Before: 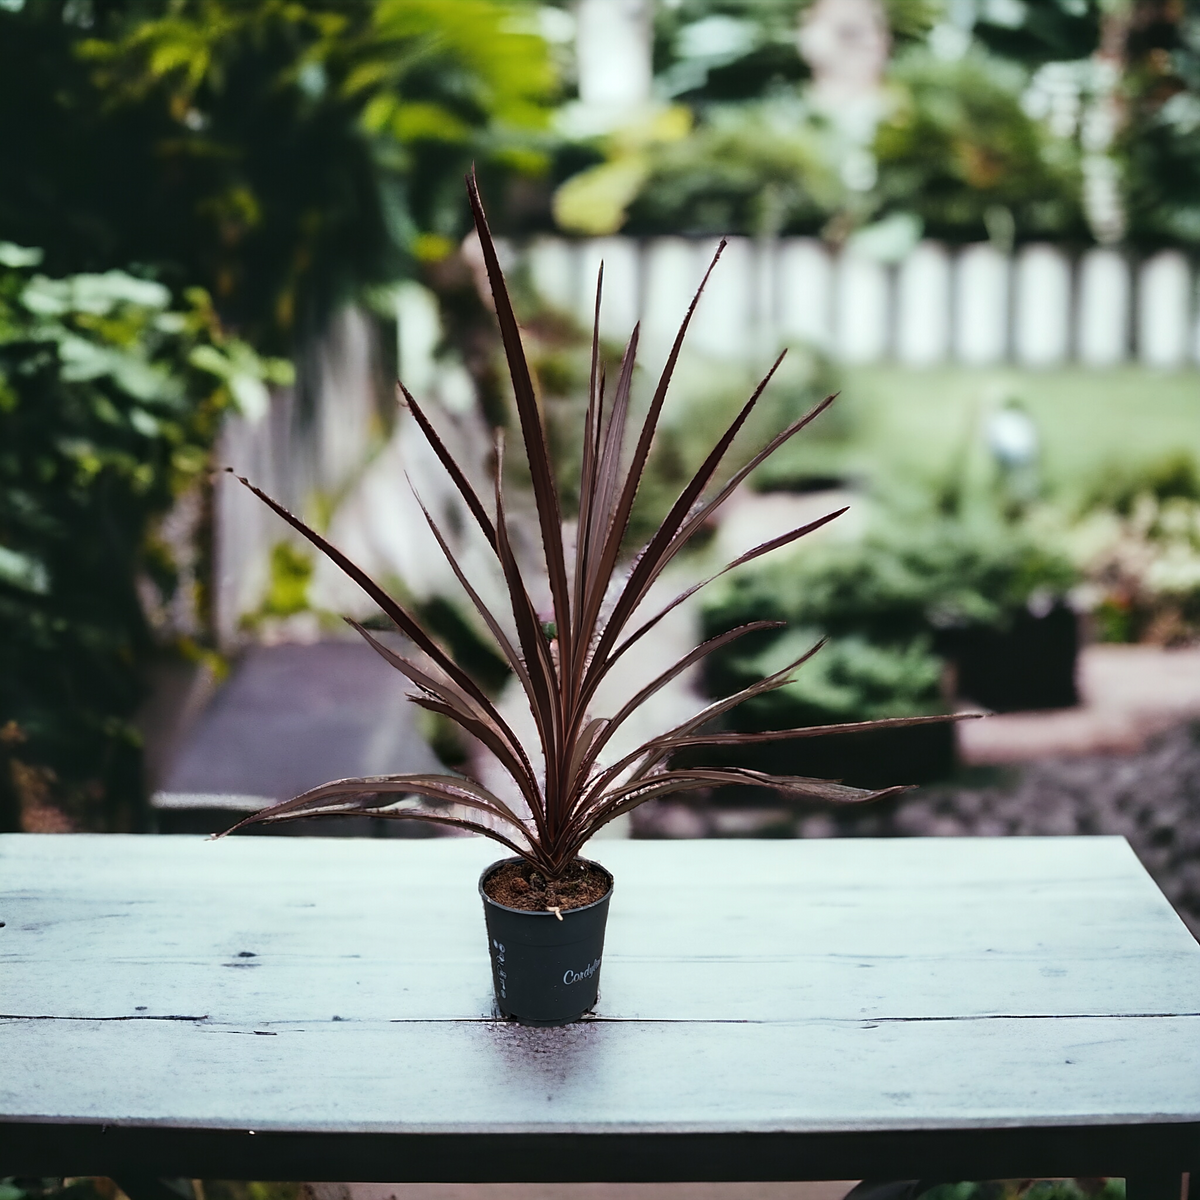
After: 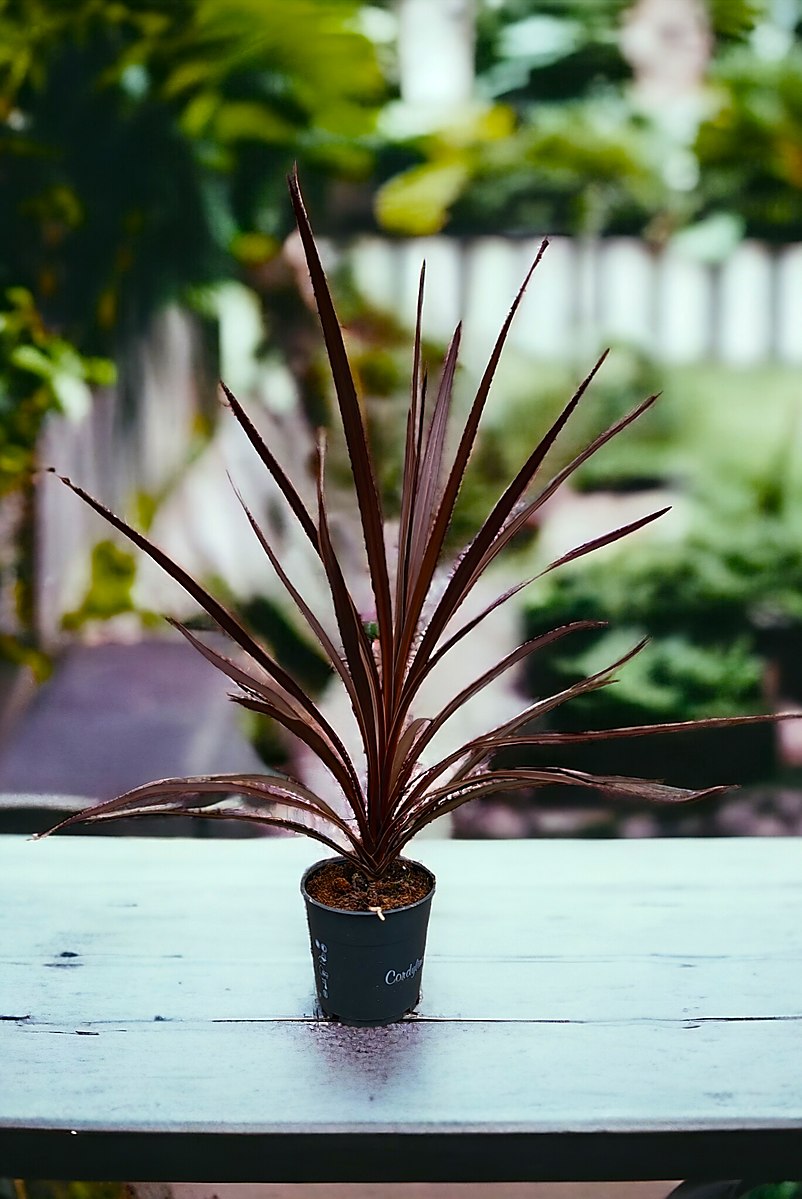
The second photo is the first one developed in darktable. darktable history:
crop and rotate: left 14.901%, right 18.241%
sharpen: radius 1.464, amount 0.401, threshold 1.433
color correction: highlights a* -0.088, highlights b* 0.109
color balance rgb: perceptual saturation grading › global saturation 39.638%, global vibrance 1.51%, saturation formula JzAzBz (2021)
